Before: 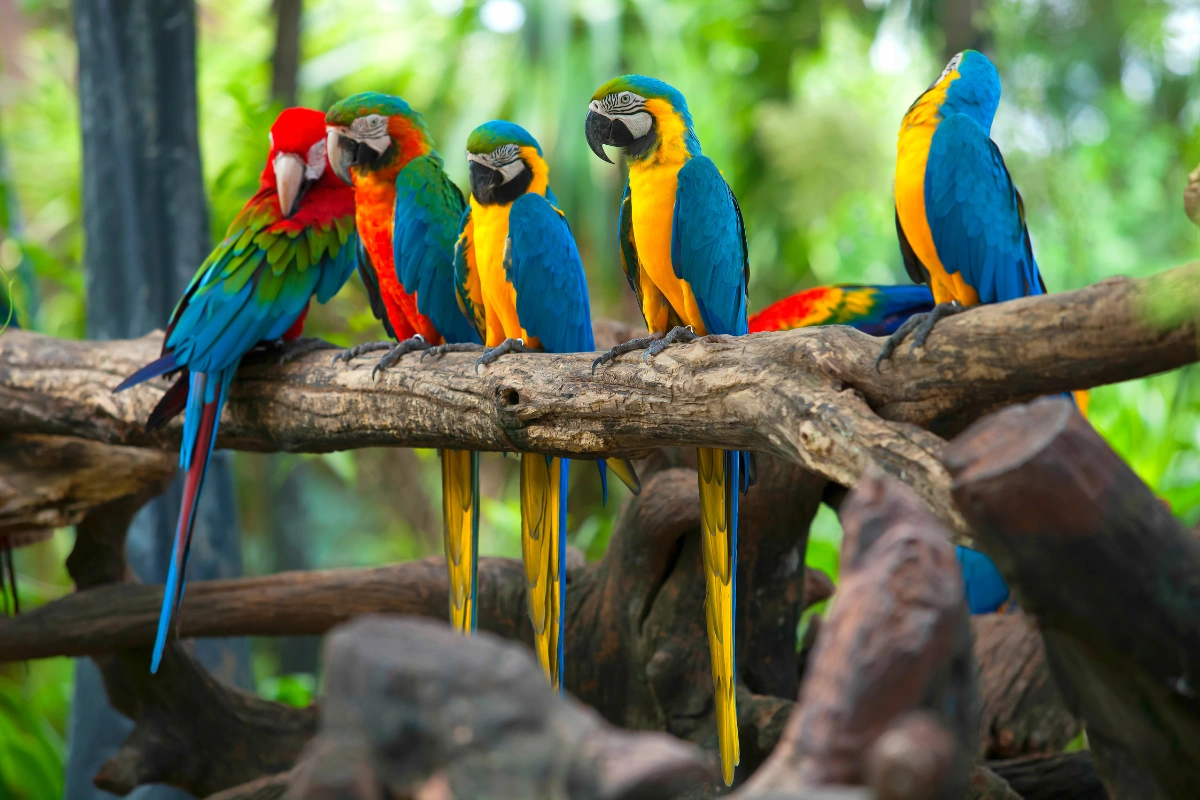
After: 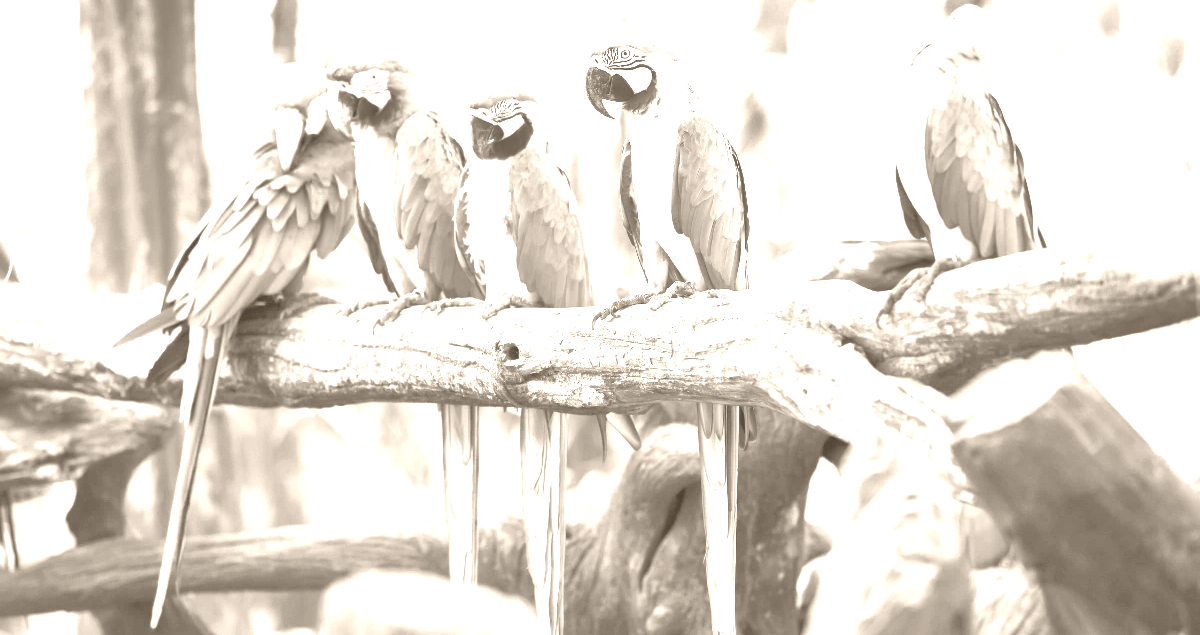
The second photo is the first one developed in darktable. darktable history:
colorize: hue 34.49°, saturation 35.33%, source mix 100%, version 1
exposure: exposure 2.003 EV, compensate highlight preservation false
shadows and highlights: shadows 37.27, highlights -28.18, soften with gaussian
crop and rotate: top 5.667%, bottom 14.937%
